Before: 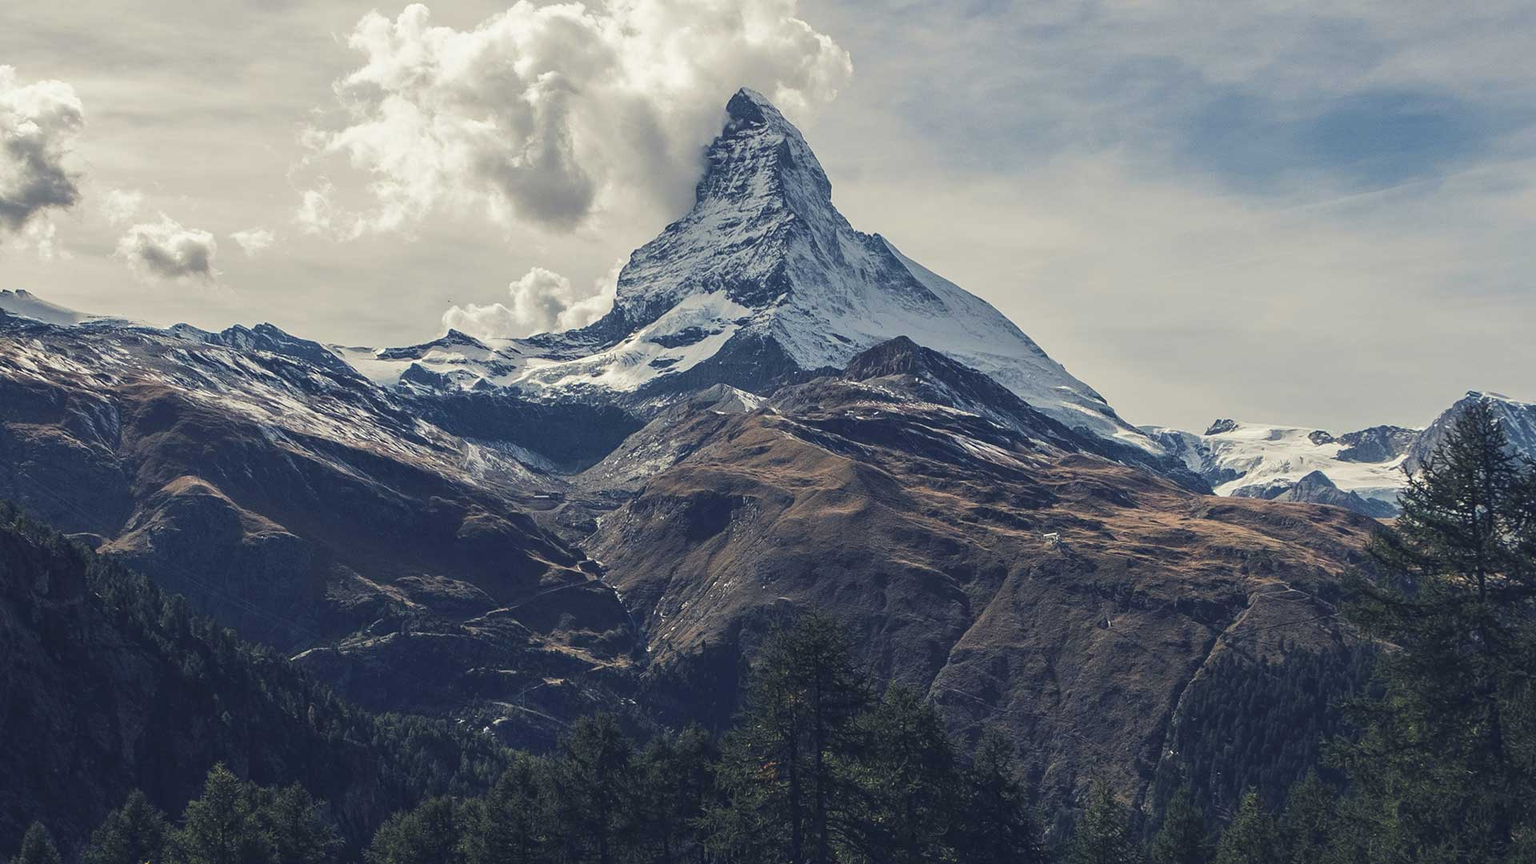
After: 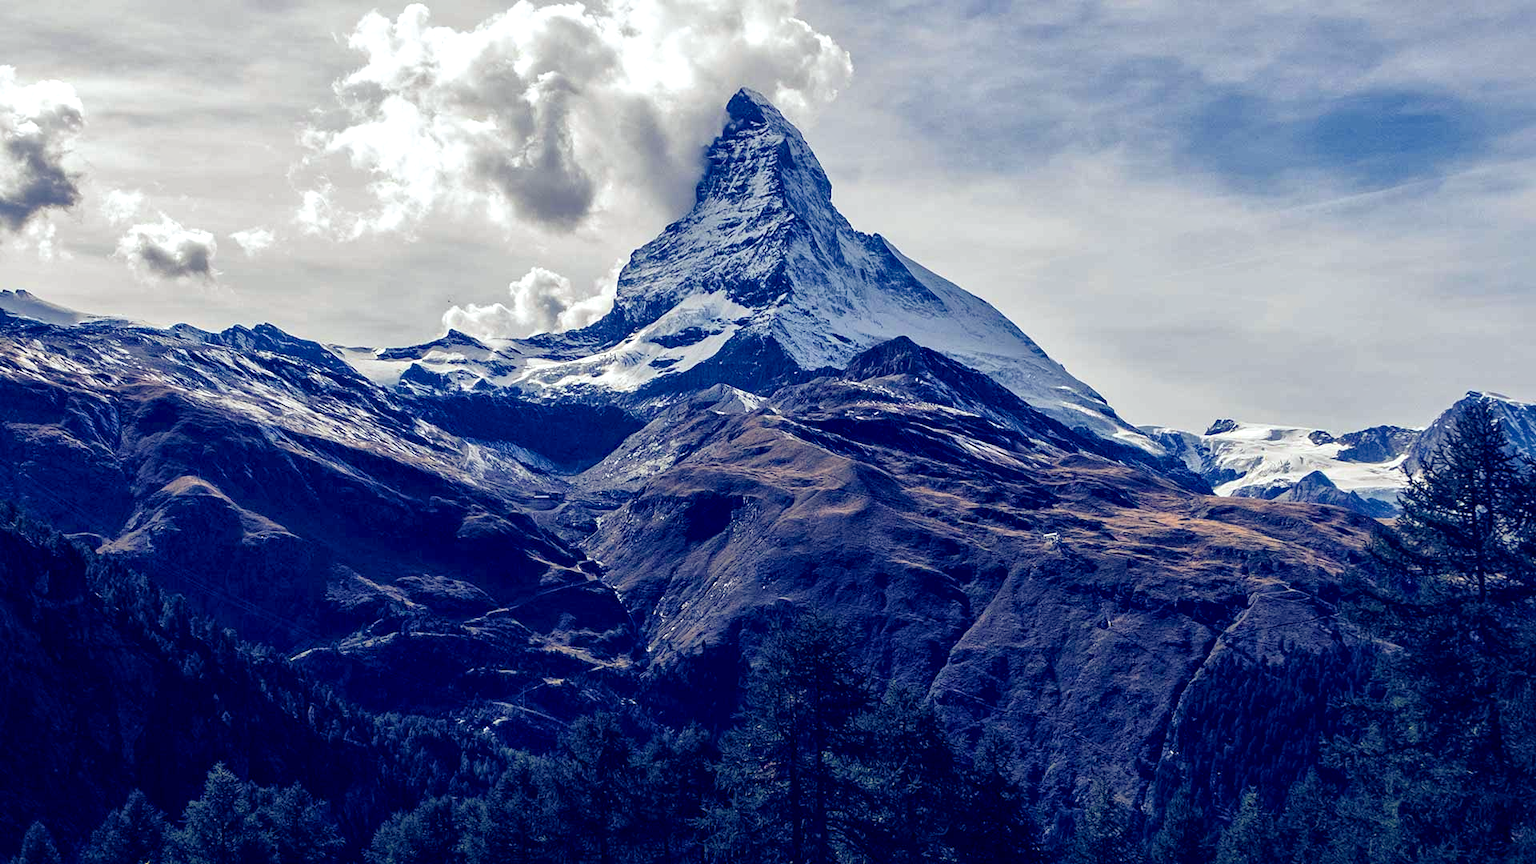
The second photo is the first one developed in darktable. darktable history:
color balance rgb: shadows lift › luminance -41.13%, shadows lift › chroma 14.13%, shadows lift › hue 260°, power › luminance -3.76%, power › chroma 0.56%, power › hue 40.37°, highlights gain › luminance 16.81%, highlights gain › chroma 2.94%, highlights gain › hue 260°, global offset › luminance -0.29%, global offset › chroma 0.31%, global offset › hue 260°, perceptual saturation grading › global saturation 20%, perceptual saturation grading › highlights -13.92%, perceptual saturation grading › shadows 50%
local contrast: mode bilateral grid, contrast 20, coarseness 50, detail 144%, midtone range 0.2
color zones: curves: ch0 [(0.224, 0.526) (0.75, 0.5)]; ch1 [(0.055, 0.526) (0.224, 0.761) (0.377, 0.526) (0.75, 0.5)]
